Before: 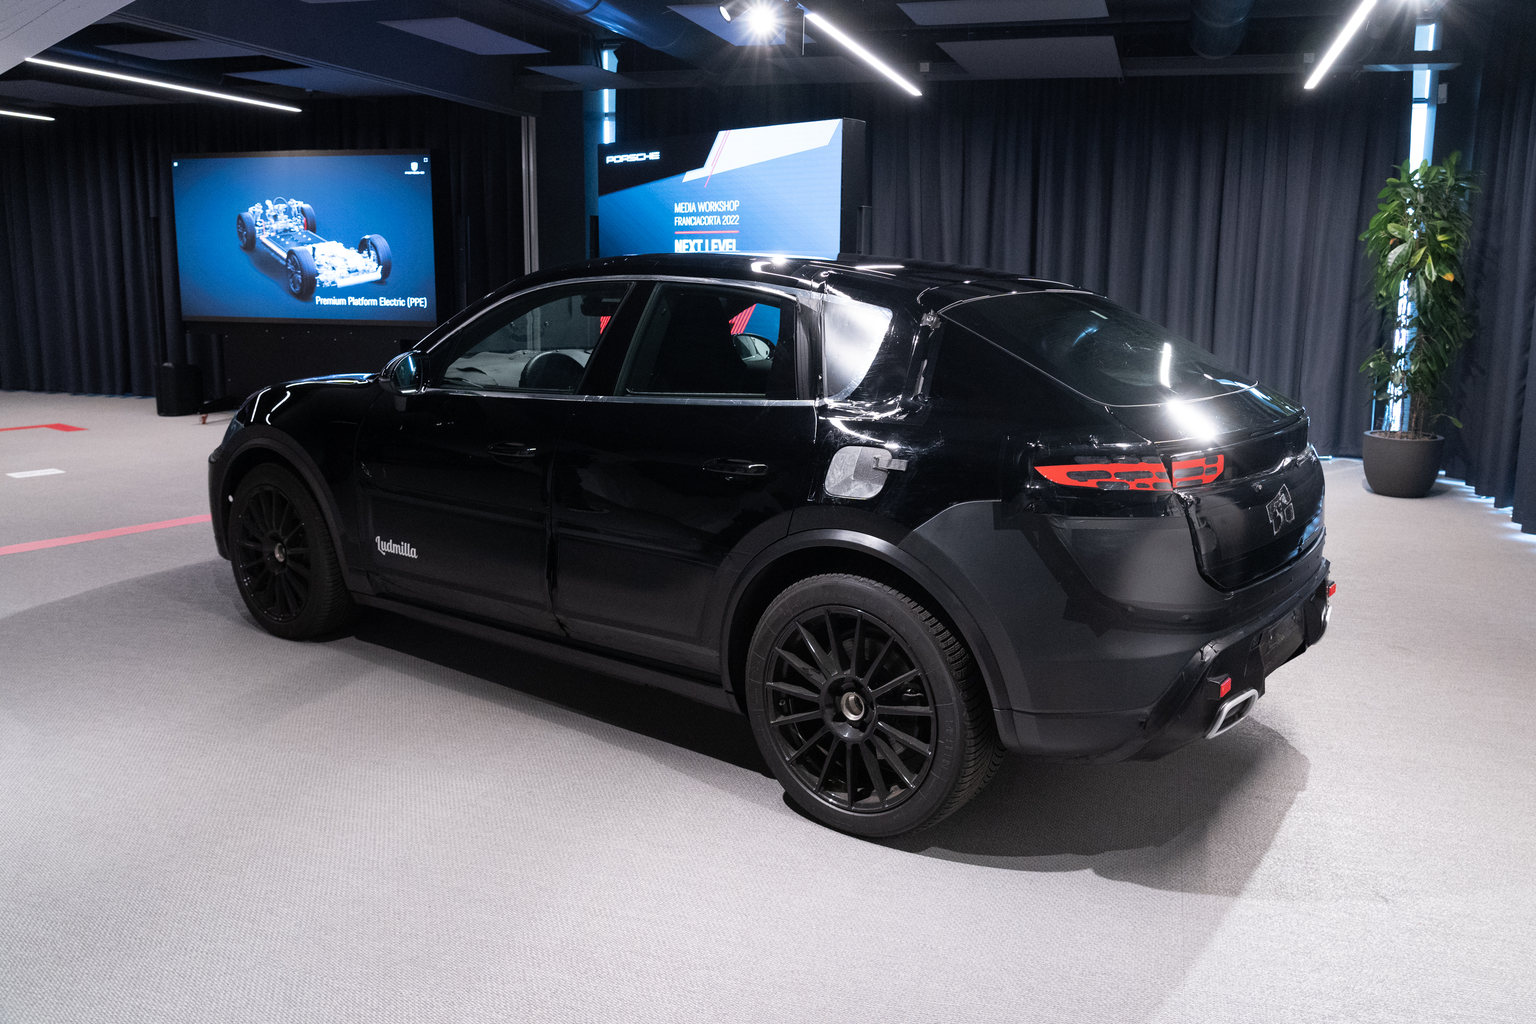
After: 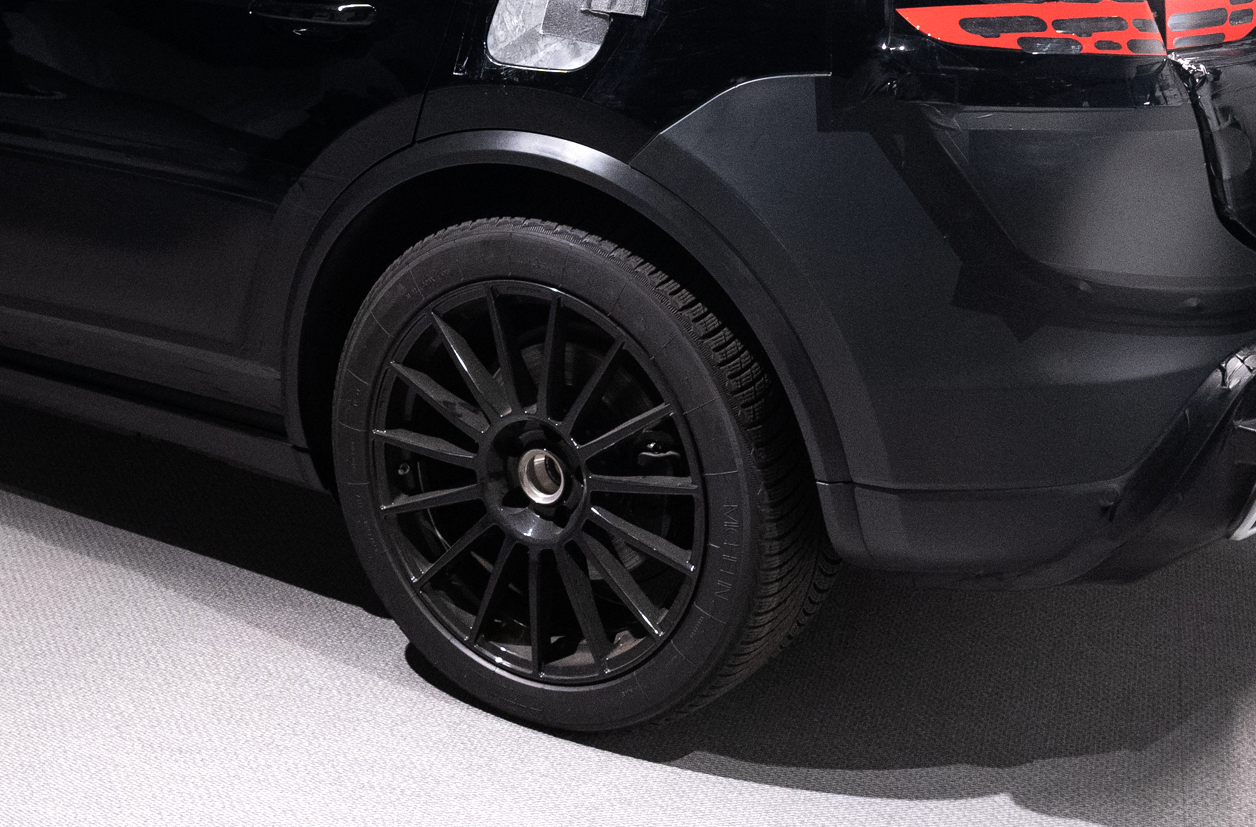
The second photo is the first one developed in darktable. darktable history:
tone equalizer: -8 EV -0.419 EV, -7 EV -0.36 EV, -6 EV -0.35 EV, -5 EV -0.194 EV, -3 EV 0.204 EV, -2 EV 0.329 EV, -1 EV 0.377 EV, +0 EV 0.414 EV, edges refinement/feathering 500, mask exposure compensation -1.57 EV, preserve details no
crop: left 37.478%, top 45.16%, right 20.647%, bottom 13.484%
